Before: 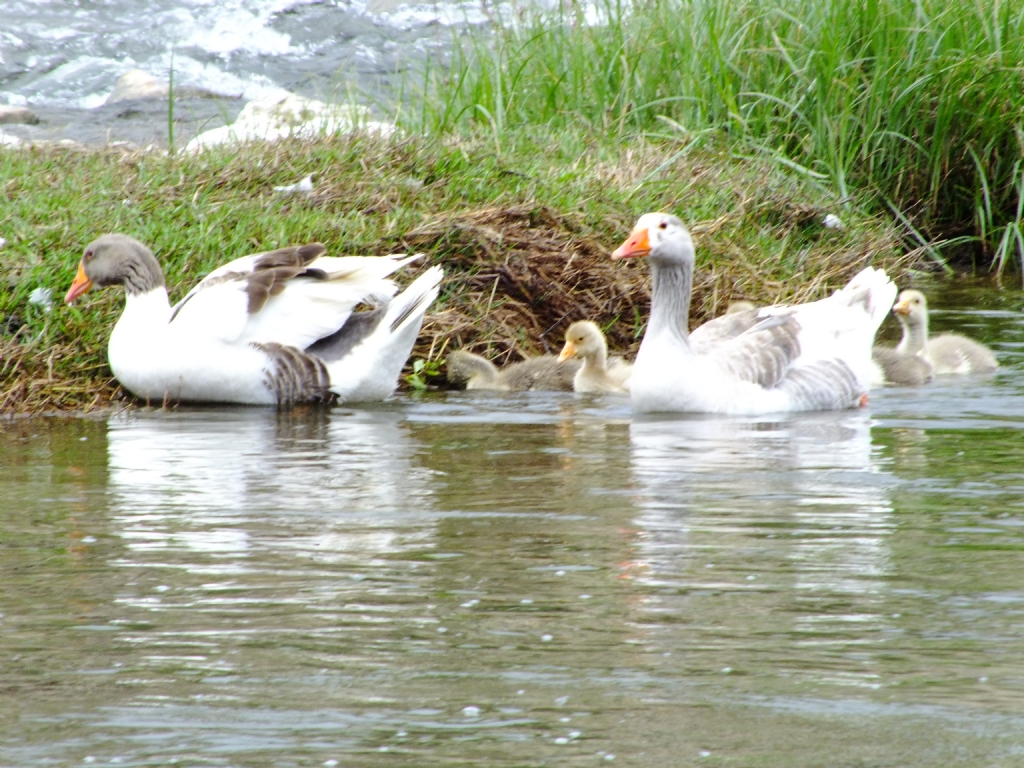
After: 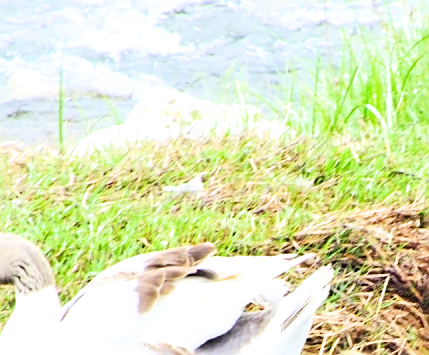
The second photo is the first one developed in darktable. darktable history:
filmic rgb: black relative exposure -8.42 EV, white relative exposure 4.68 EV, hardness 3.82, color science v6 (2022)
exposure: black level correction 0, exposure 2.138 EV, compensate exposure bias true, compensate highlight preservation false
crop and rotate: left 10.817%, top 0.062%, right 47.194%, bottom 53.626%
sharpen: on, module defaults
